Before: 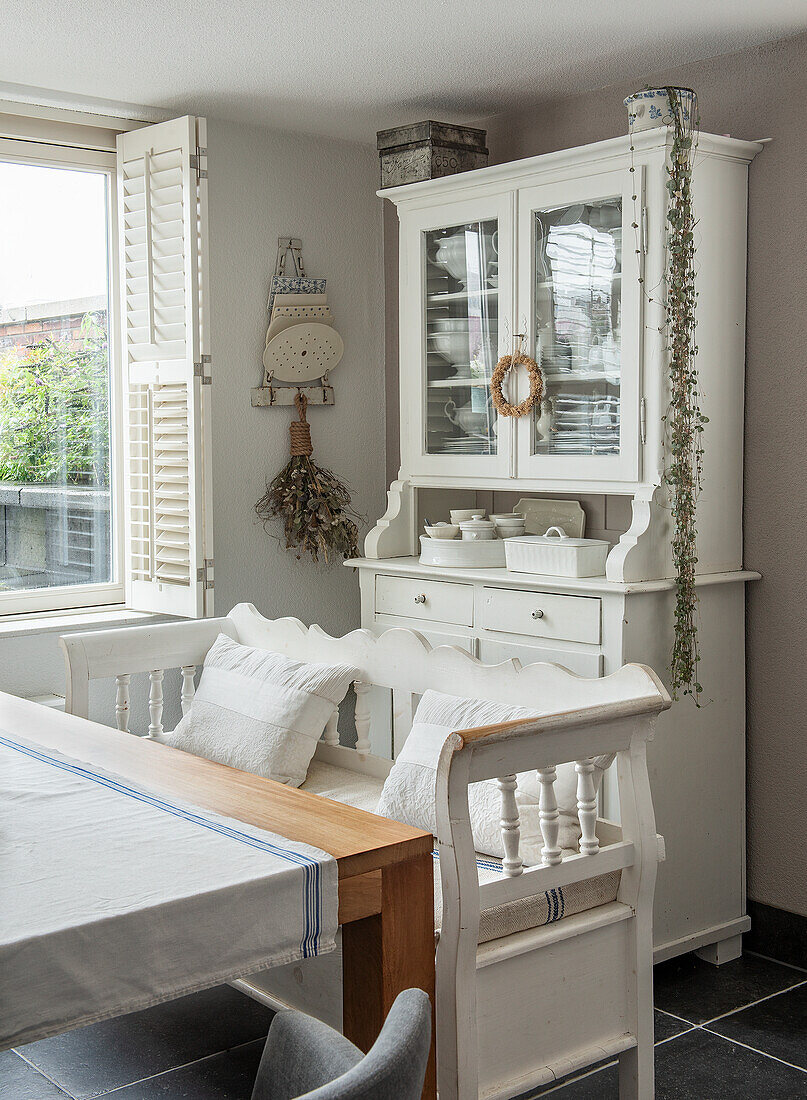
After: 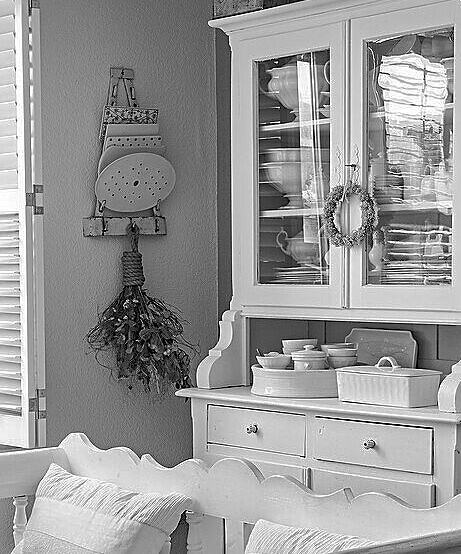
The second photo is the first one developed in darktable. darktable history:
monochrome: a 16.01, b -2.65, highlights 0.52
shadows and highlights: on, module defaults
haze removal: compatibility mode true, adaptive false
sharpen: on, module defaults
exposure: exposure -0.242 EV, compensate highlight preservation false
crop: left 20.932%, top 15.471%, right 21.848%, bottom 34.081%
tone equalizer: -8 EV -0.417 EV, -7 EV -0.389 EV, -6 EV -0.333 EV, -5 EV -0.222 EV, -3 EV 0.222 EV, -2 EV 0.333 EV, -1 EV 0.389 EV, +0 EV 0.417 EV, edges refinement/feathering 500, mask exposure compensation -1.57 EV, preserve details no
